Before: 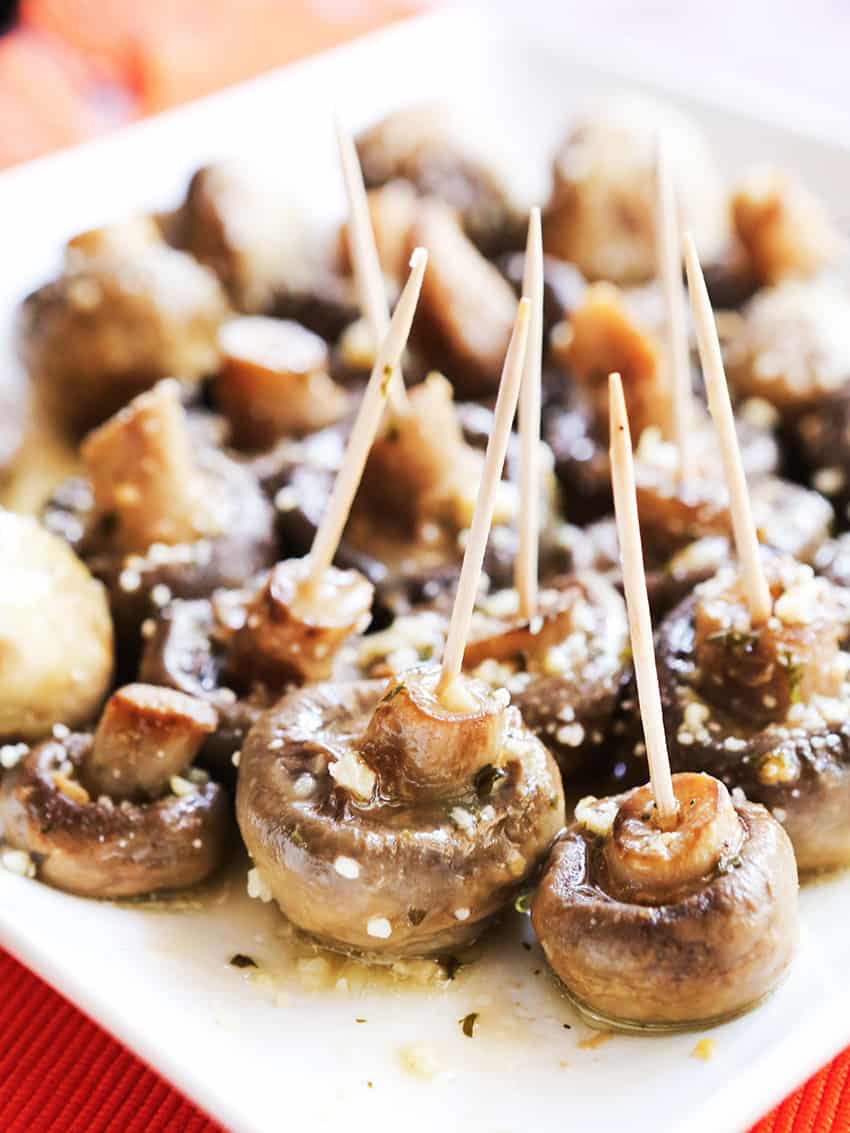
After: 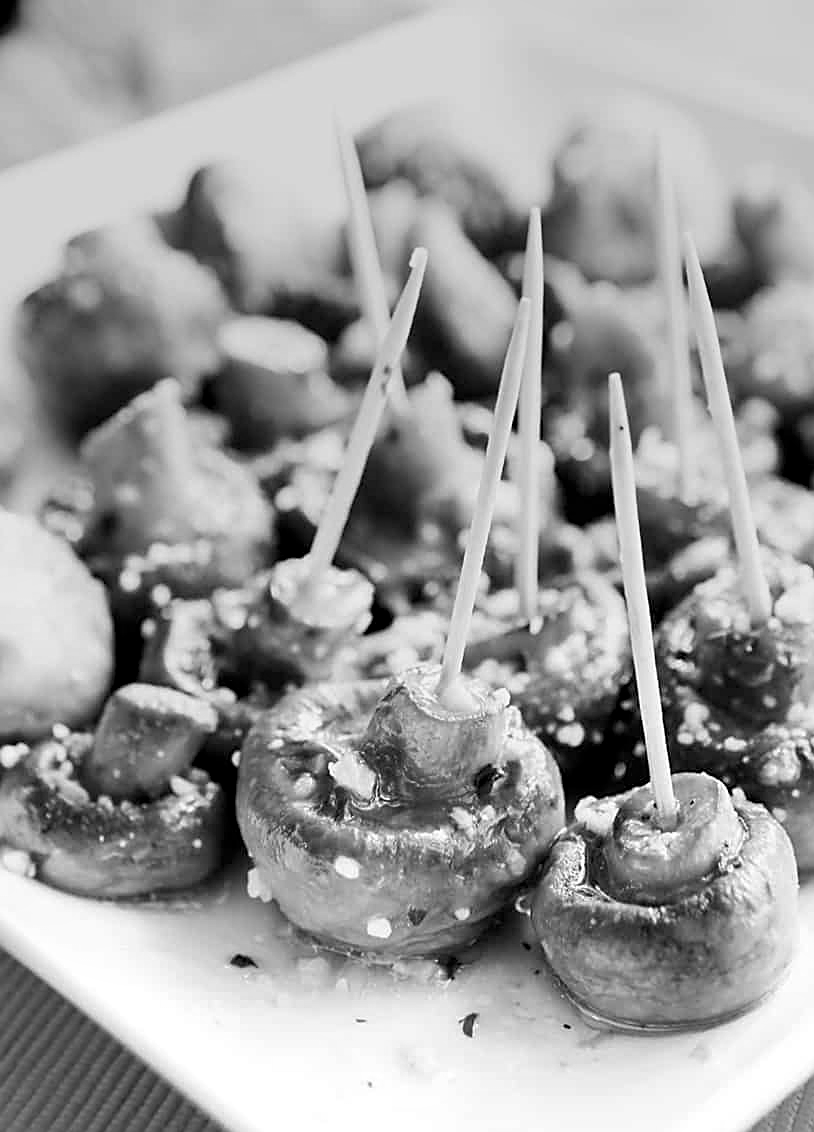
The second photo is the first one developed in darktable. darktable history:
graduated density: rotation -0.352°, offset 57.64
sharpen: amount 0.478
crop: right 4.126%, bottom 0.031%
monochrome: a 32, b 64, size 2.3
exposure: black level correction 0.007, exposure 0.093 EV, compensate highlight preservation false
